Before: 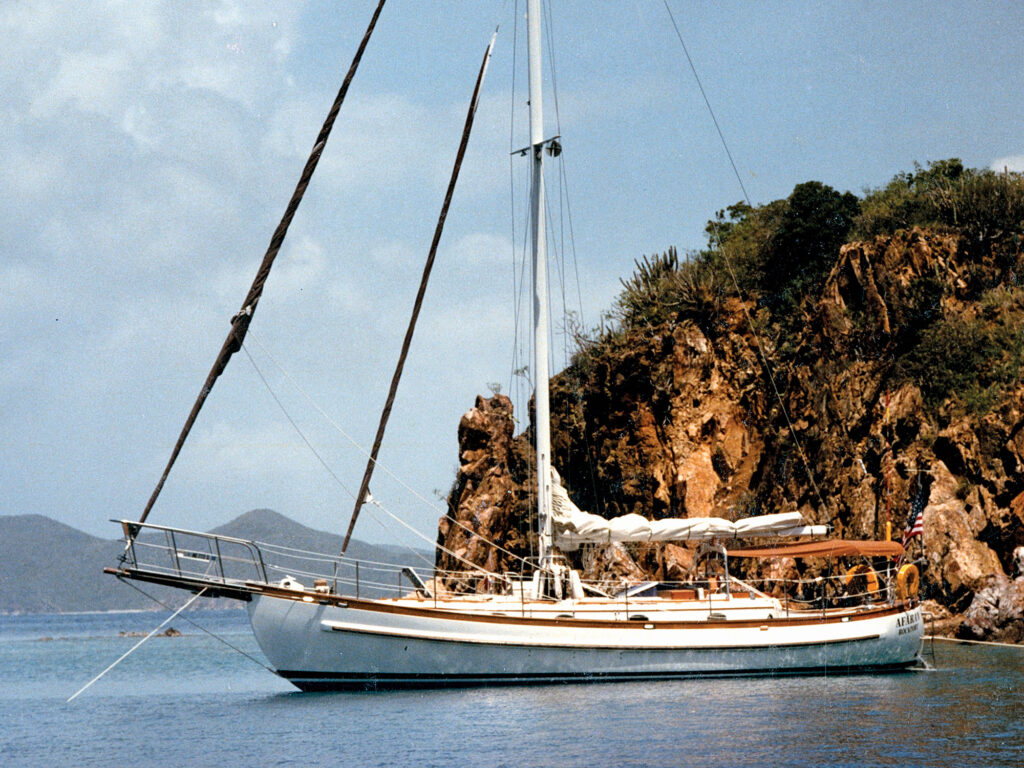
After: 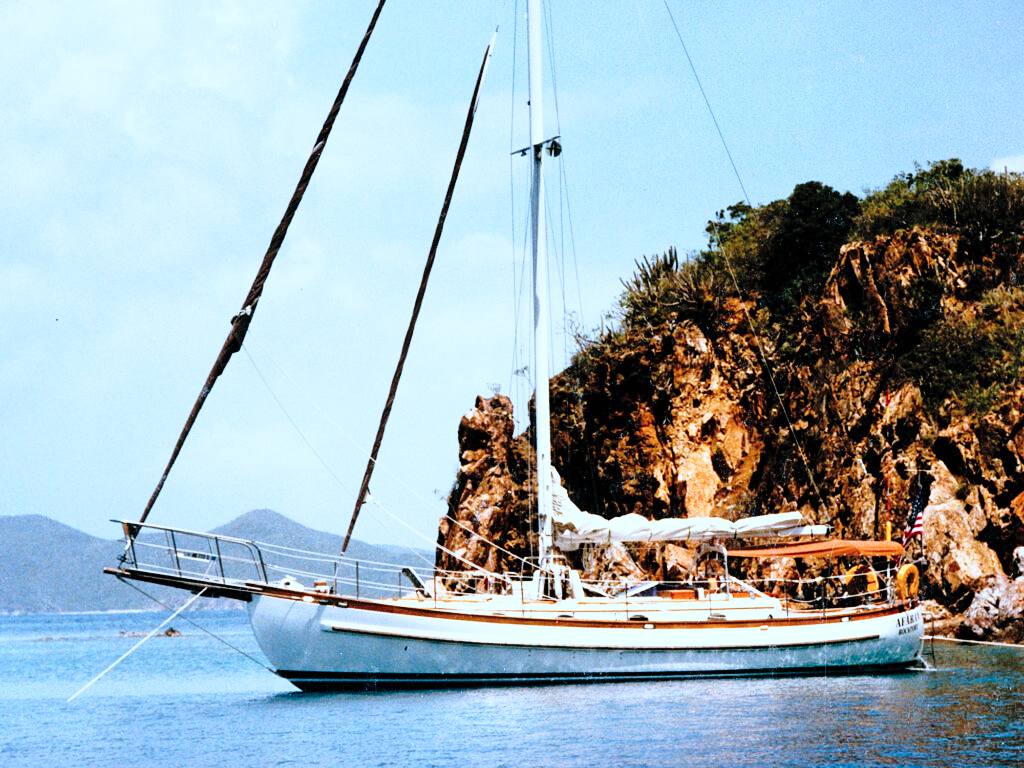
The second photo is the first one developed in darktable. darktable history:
color correction: highlights a* -2.35, highlights b* -18.45
base curve: curves: ch0 [(0, 0) (0.04, 0.03) (0.133, 0.232) (0.448, 0.748) (0.843, 0.968) (1, 1)], preserve colors none
